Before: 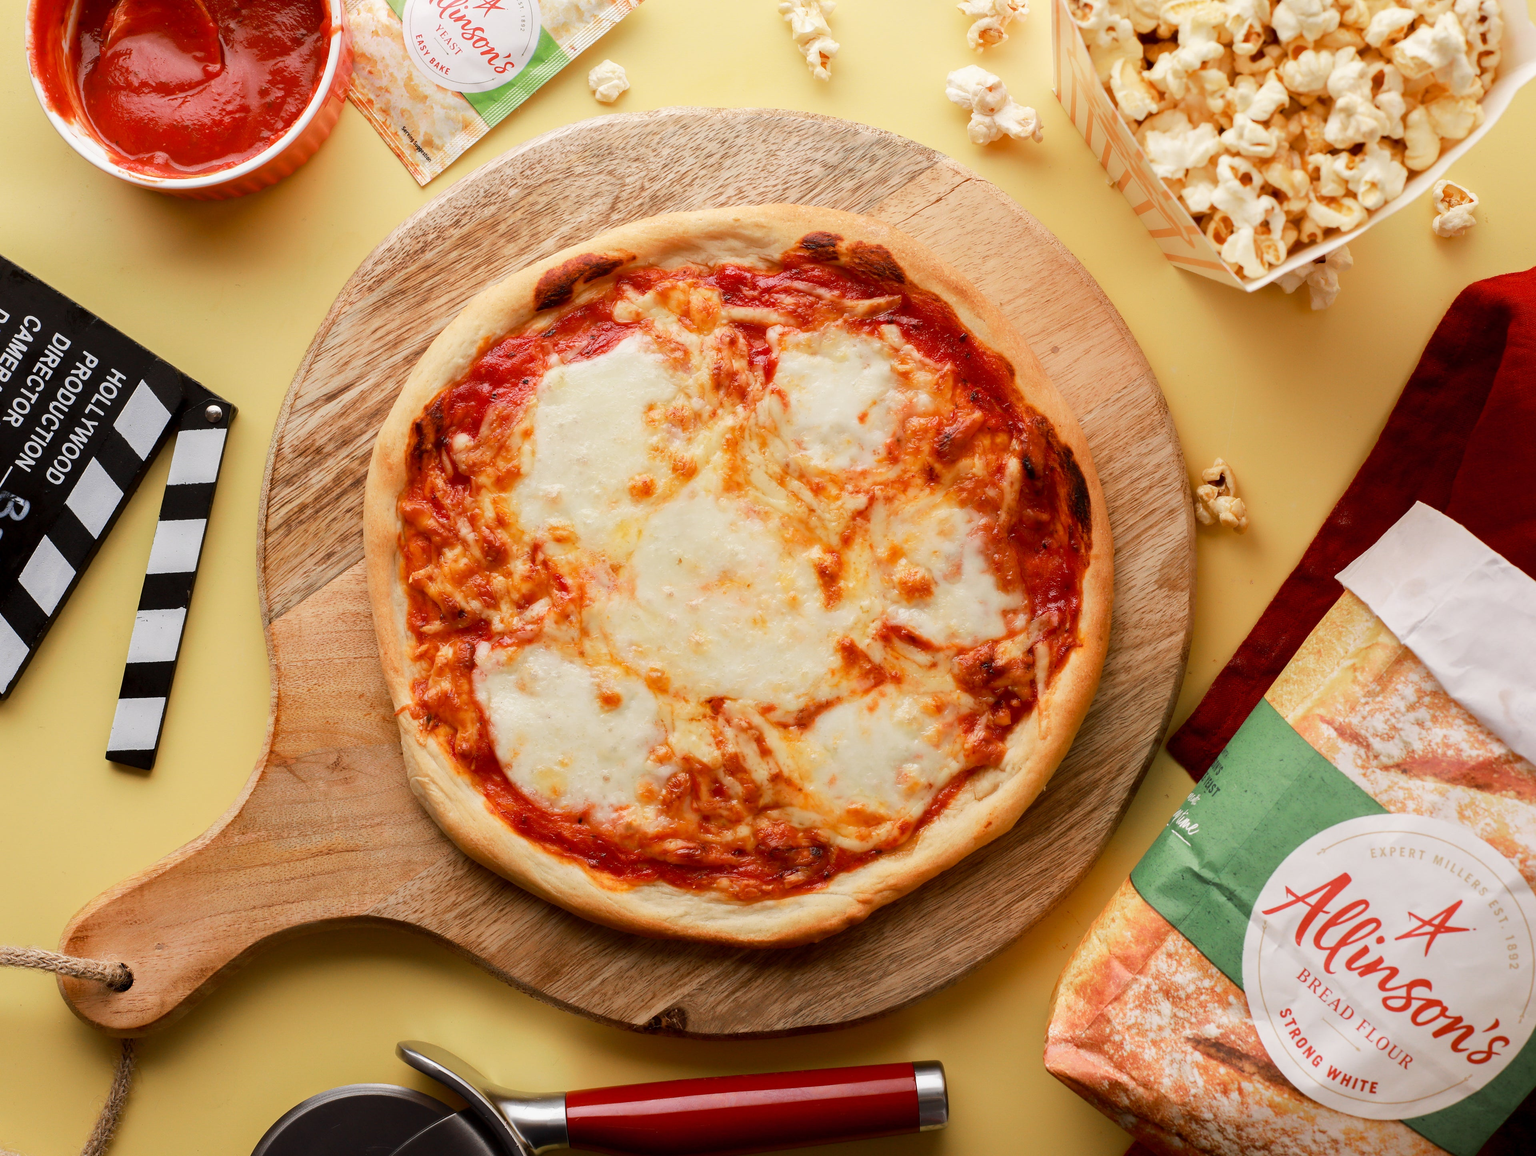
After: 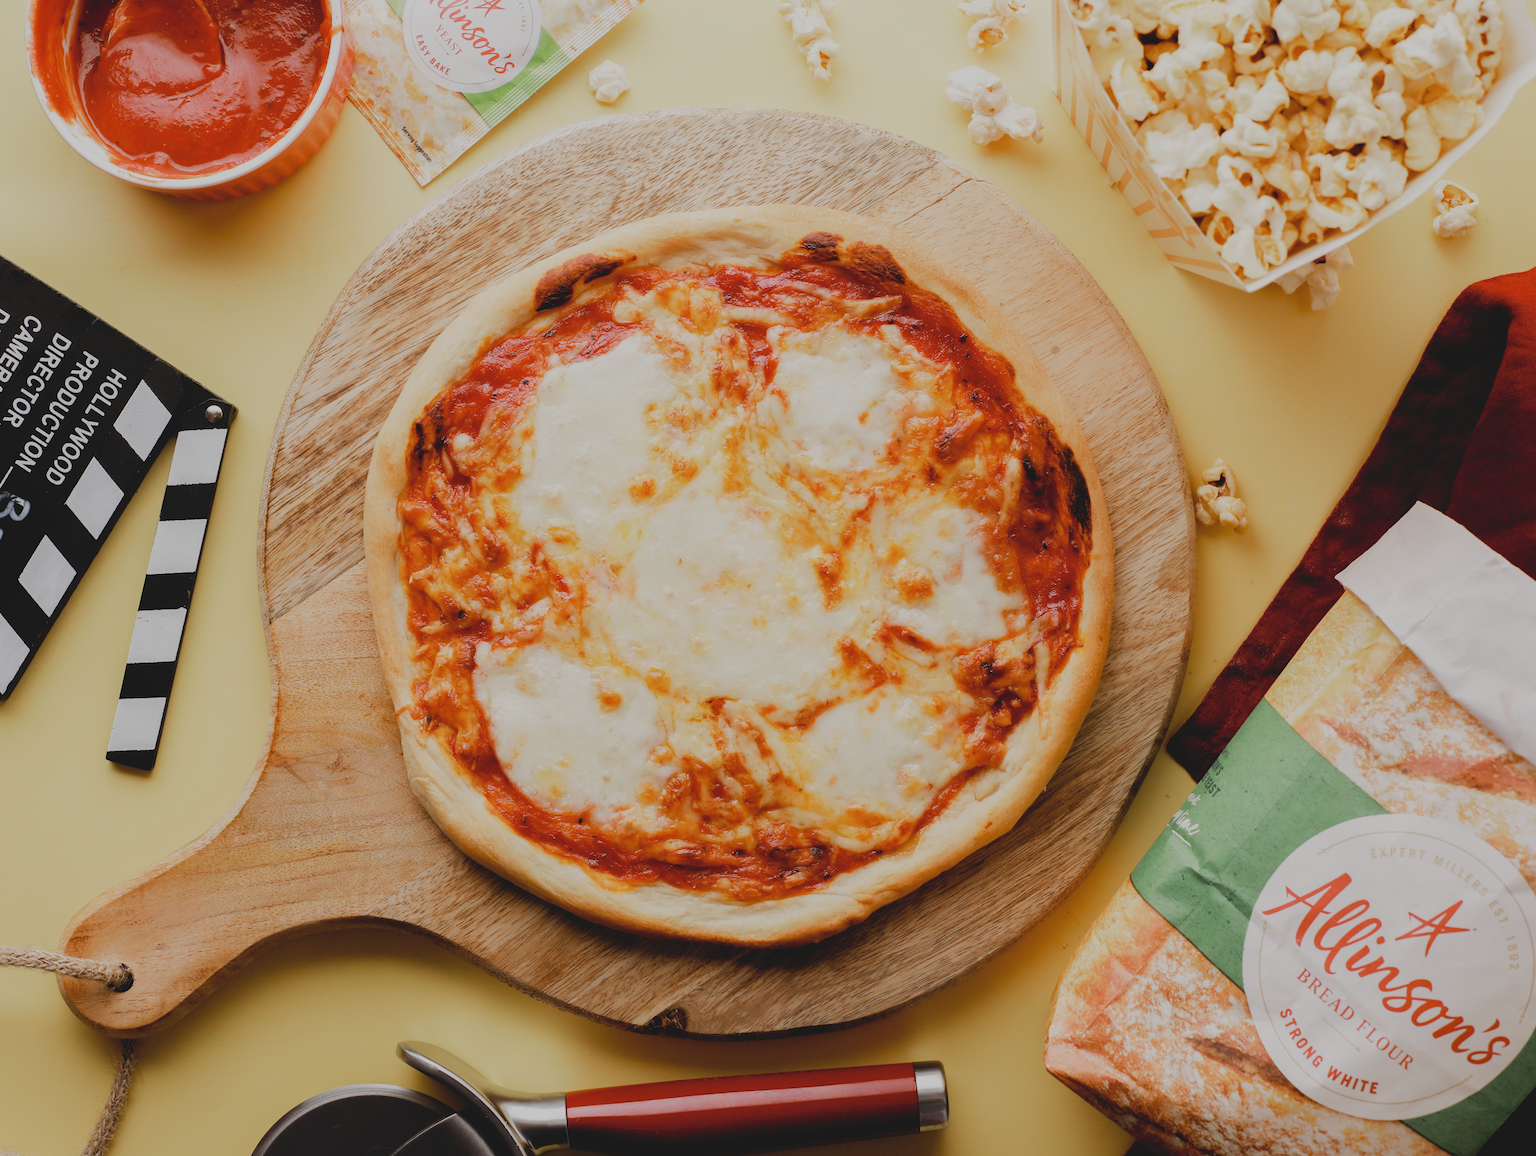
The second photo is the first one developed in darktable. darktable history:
contrast brightness saturation: contrast -0.151, brightness 0.041, saturation -0.136
filmic rgb: black relative exposure -7.65 EV, white relative exposure 4.56 EV, threshold 3.05 EV, hardness 3.61, add noise in highlights 0.001, preserve chrominance no, color science v3 (2019), use custom middle-gray values true, contrast in highlights soft, enable highlight reconstruction true
